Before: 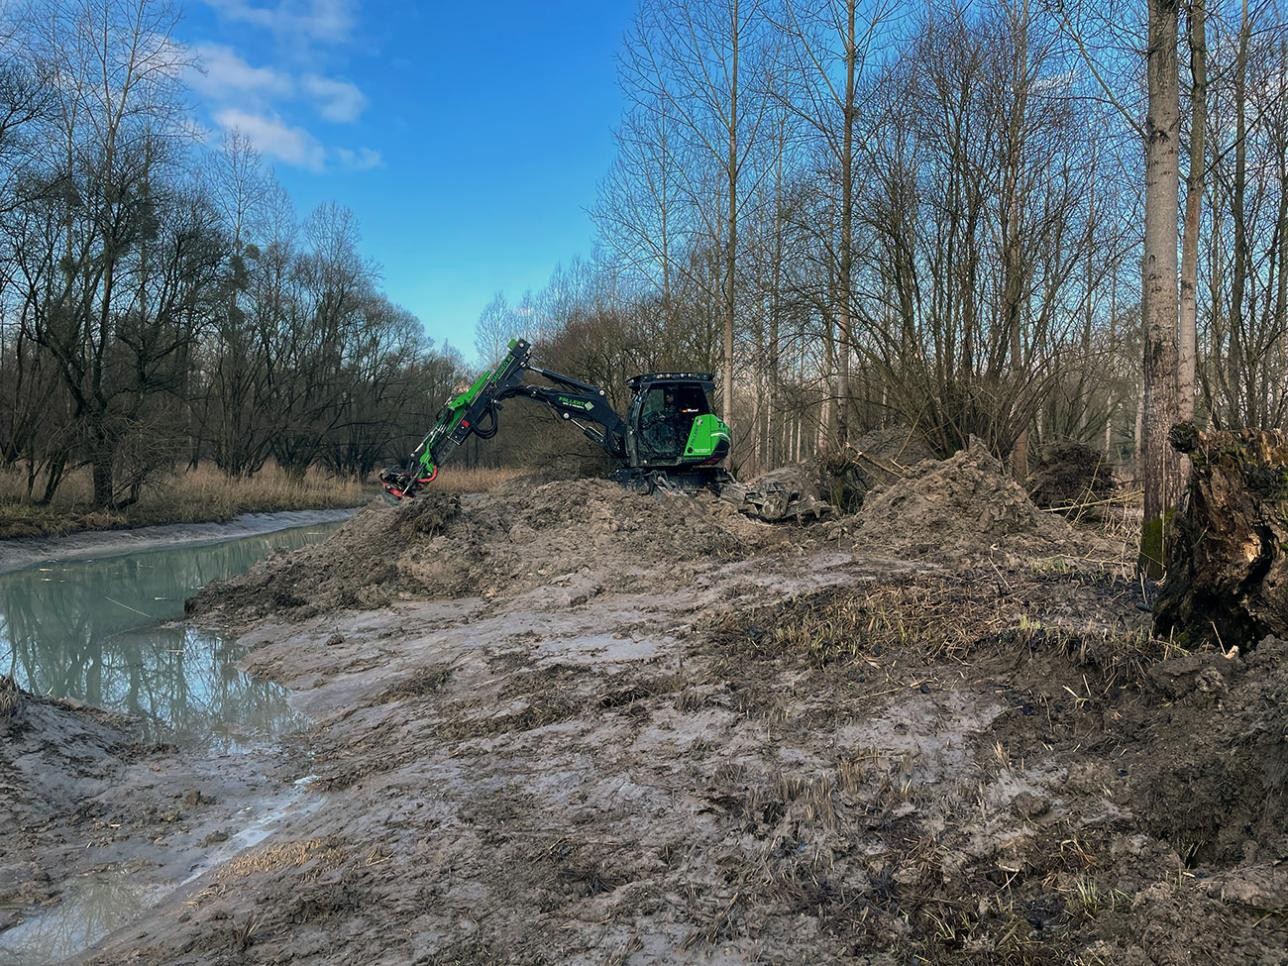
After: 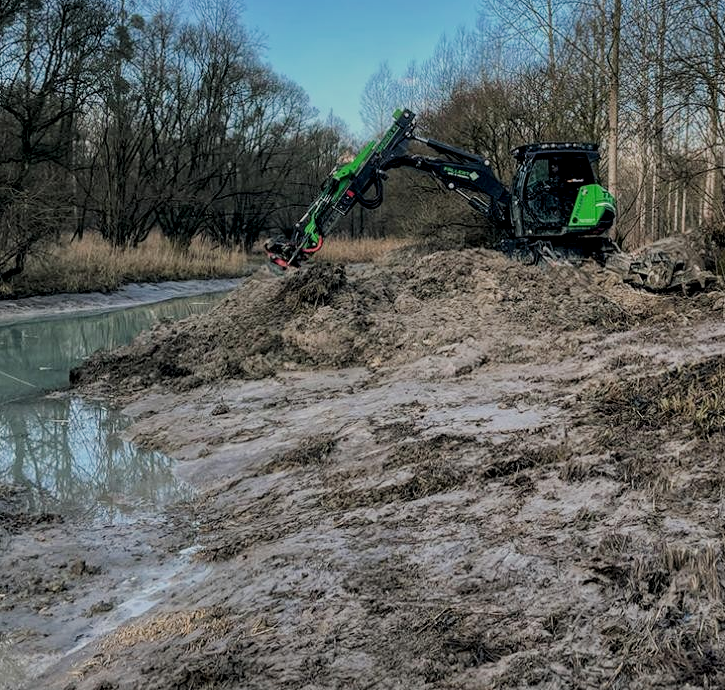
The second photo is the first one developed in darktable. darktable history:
local contrast: on, module defaults
crop: left 8.966%, top 23.852%, right 34.699%, bottom 4.703%
filmic rgb: black relative exposure -7.65 EV, white relative exposure 4.56 EV, hardness 3.61
contrast equalizer: octaves 7, y [[0.6 ×6], [0.55 ×6], [0 ×6], [0 ×6], [0 ×6]], mix 0.15
